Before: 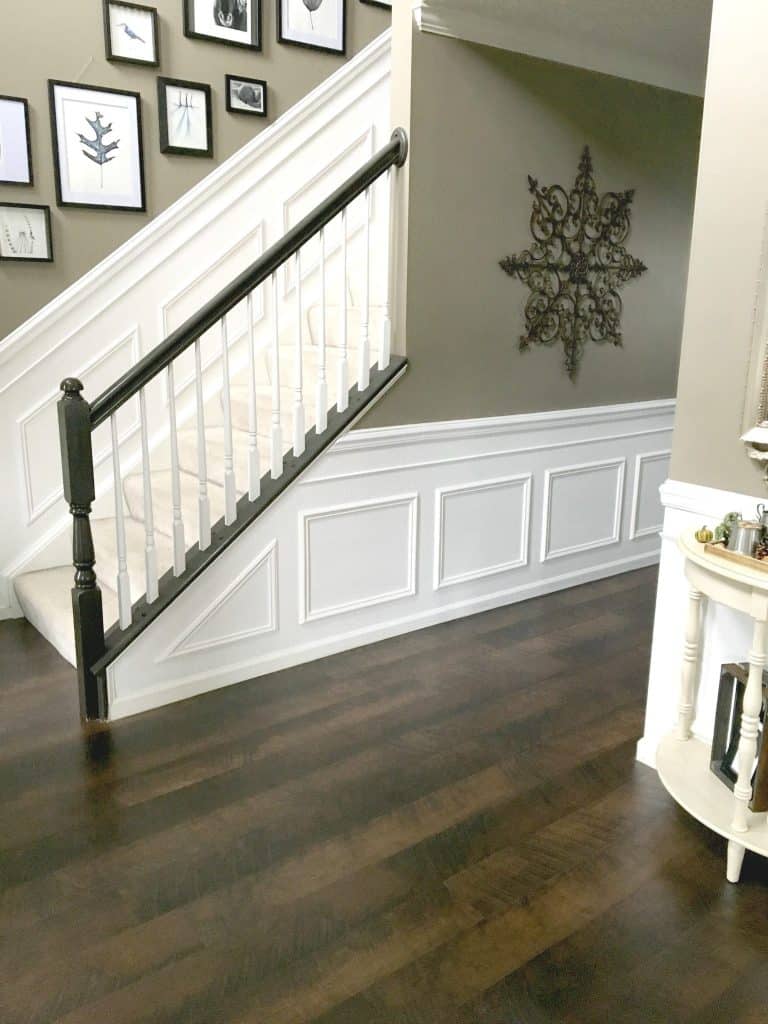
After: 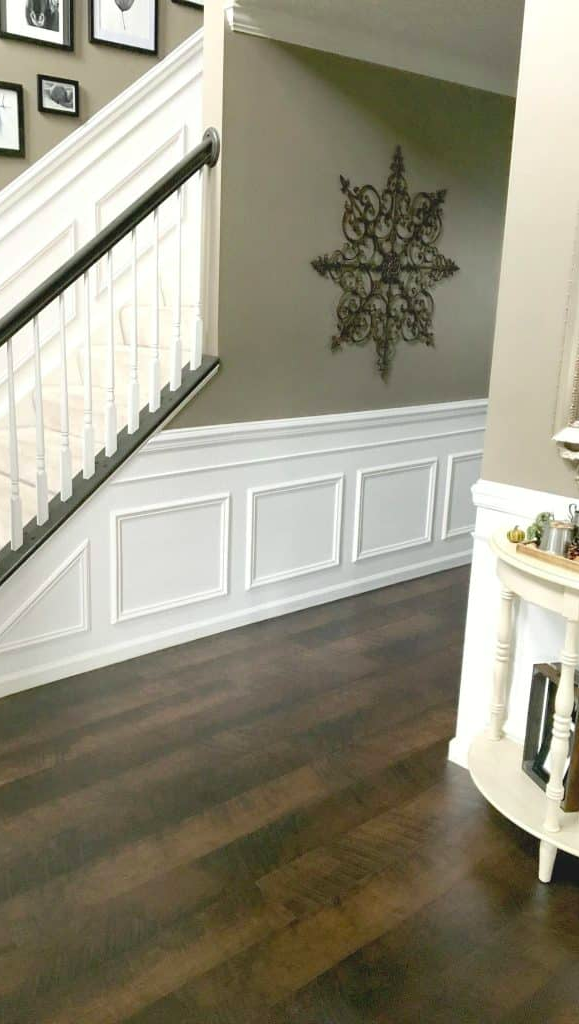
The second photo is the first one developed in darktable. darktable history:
crop and rotate: left 24.6%
color calibration: output R [0.946, 0.065, -0.013, 0], output G [-0.246, 1.264, -0.017, 0], output B [0.046, -0.098, 1.05, 0], illuminant custom, x 0.344, y 0.359, temperature 5045.54 K
